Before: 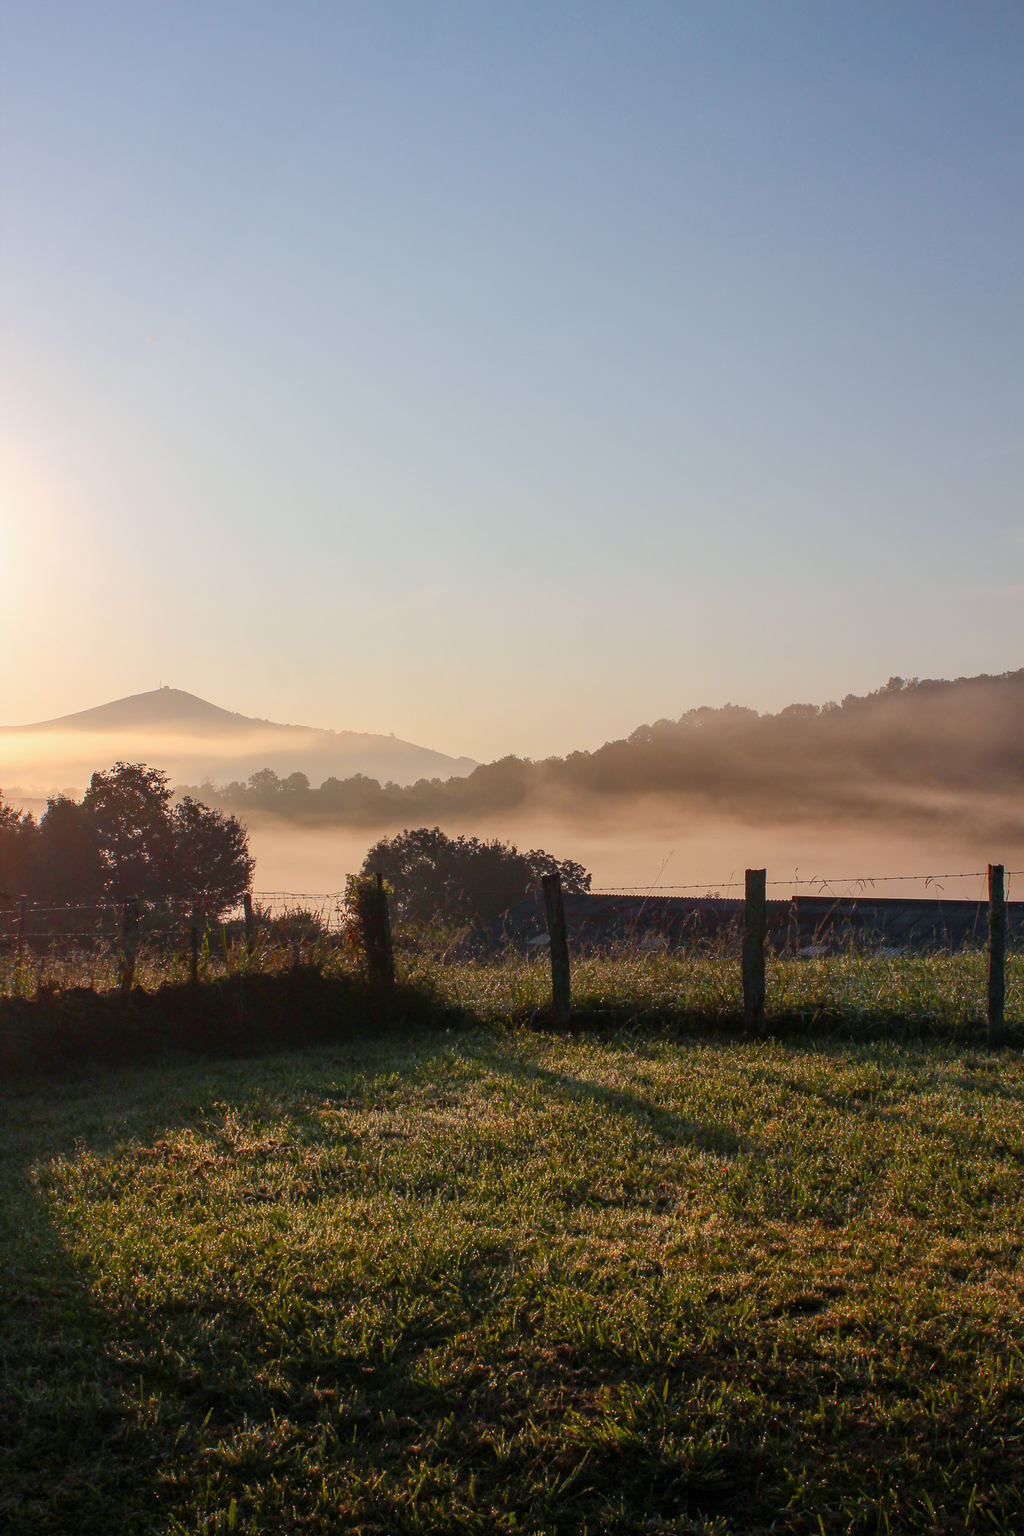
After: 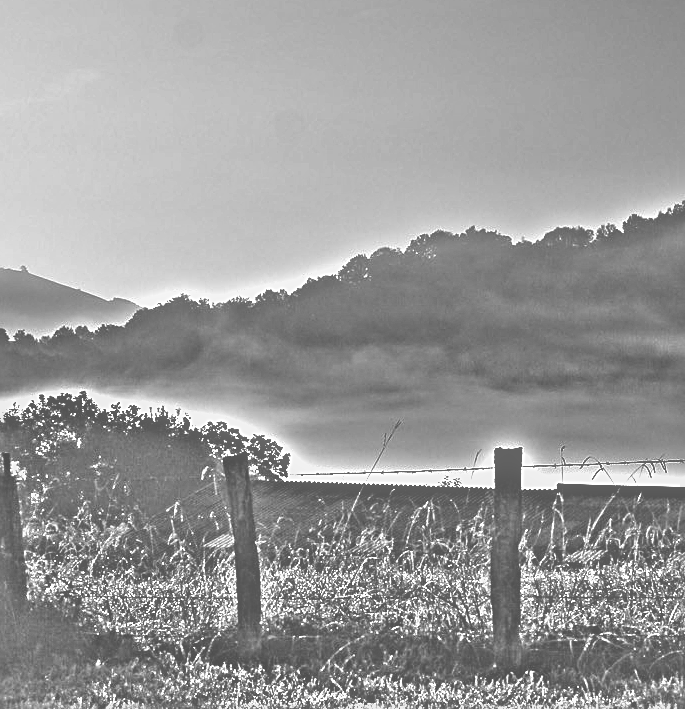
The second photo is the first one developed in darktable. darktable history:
soften: size 60.24%, saturation 65.46%, brightness 0.506 EV, mix 25.7%
contrast equalizer: octaves 7, y [[0.6 ×6], [0.55 ×6], [0 ×6], [0 ×6], [0 ×6]]
crop: left 36.607%, top 34.735%, right 13.146%, bottom 30.611%
sharpen: on, module defaults
exposure: exposure 1.25 EV, compensate exposure bias true, compensate highlight preservation false
color balance rgb: perceptual saturation grading › global saturation 20%, perceptual saturation grading › highlights -25%, perceptual saturation grading › shadows 50%
highpass: on, module defaults
